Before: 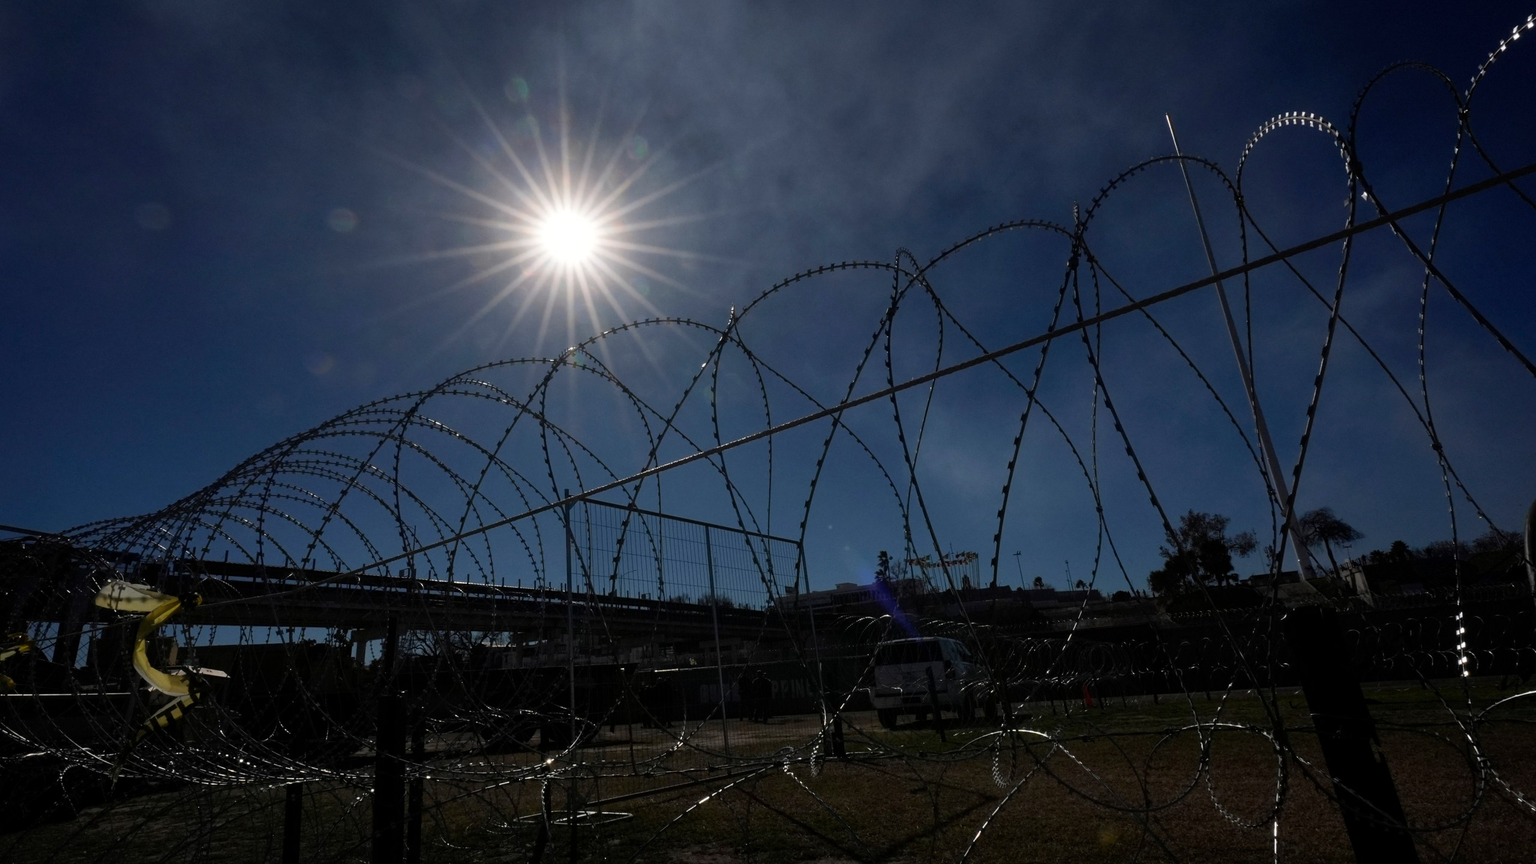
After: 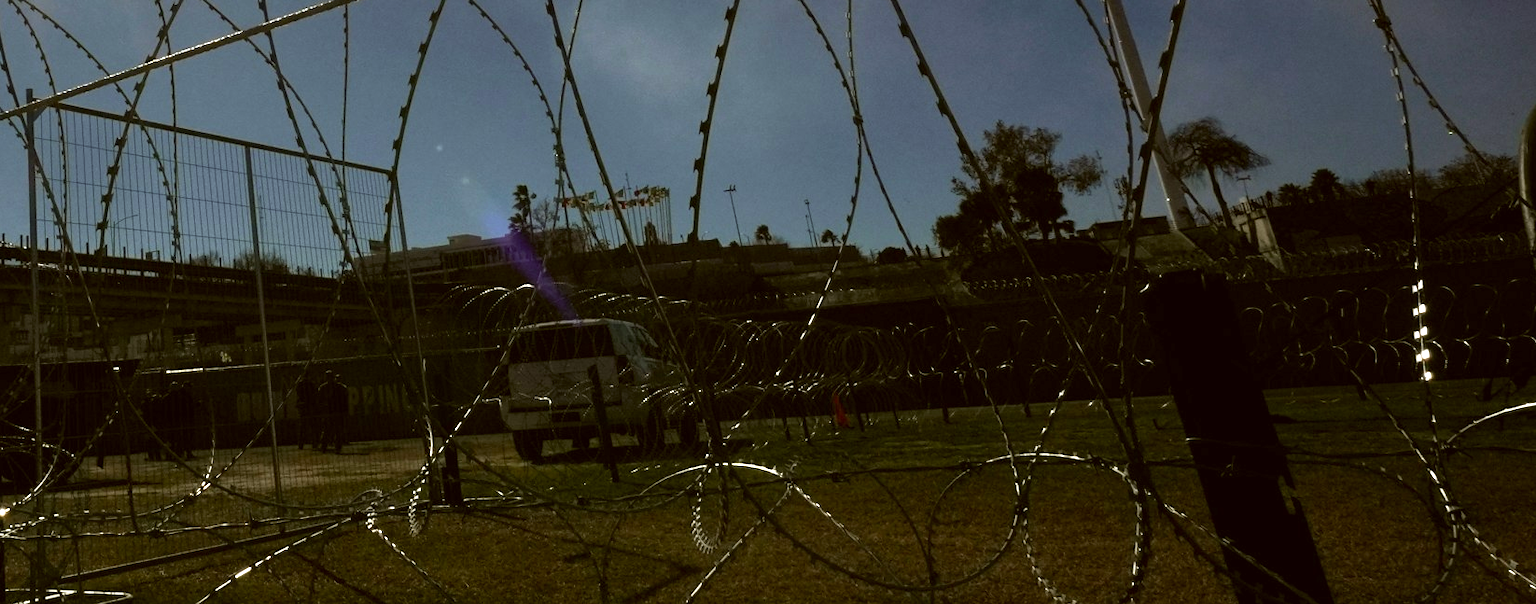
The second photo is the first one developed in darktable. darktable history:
crop and rotate: left 35.666%, top 50.056%, bottom 4.882%
color correction: highlights a* -1.2, highlights b* 10.49, shadows a* 0.297, shadows b* 18.97
exposure: black level correction 0, exposure 1.2 EV, compensate highlight preservation false
